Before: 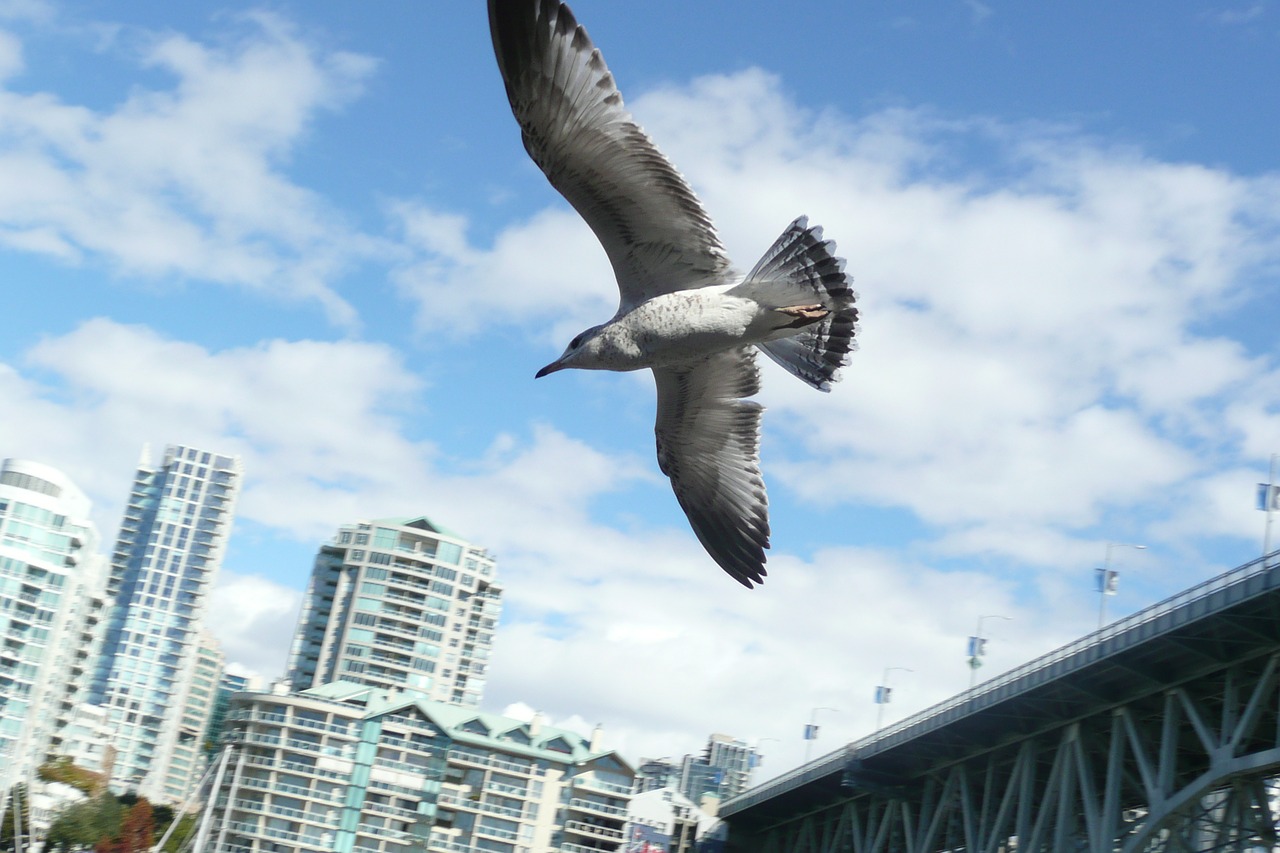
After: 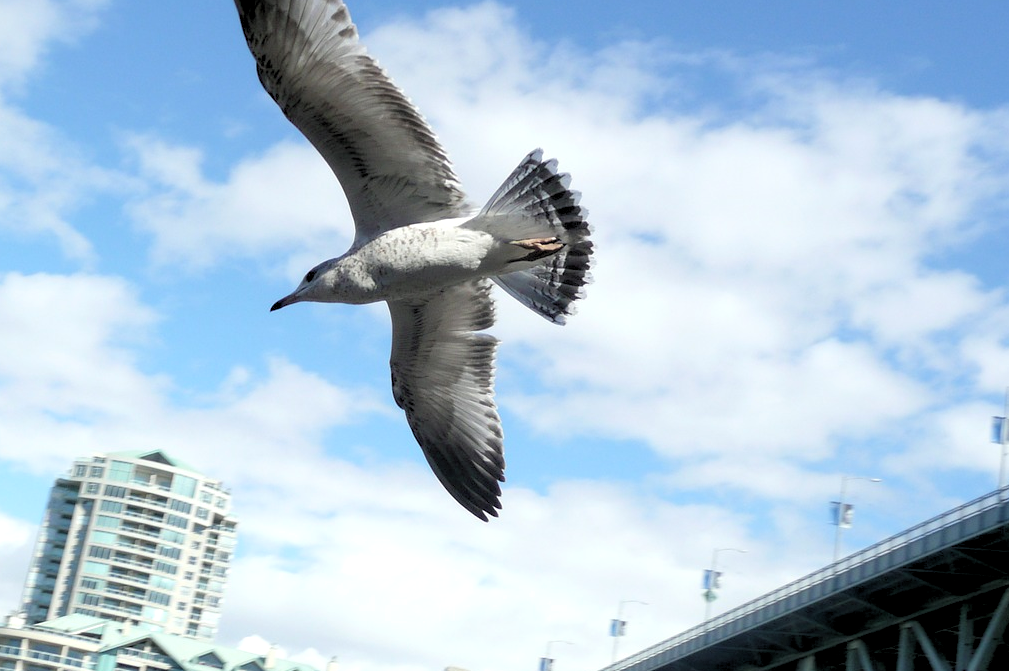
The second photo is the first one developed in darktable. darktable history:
rgb levels: levels [[0.013, 0.434, 0.89], [0, 0.5, 1], [0, 0.5, 1]]
crop and rotate: left 20.74%, top 7.912%, right 0.375%, bottom 13.378%
